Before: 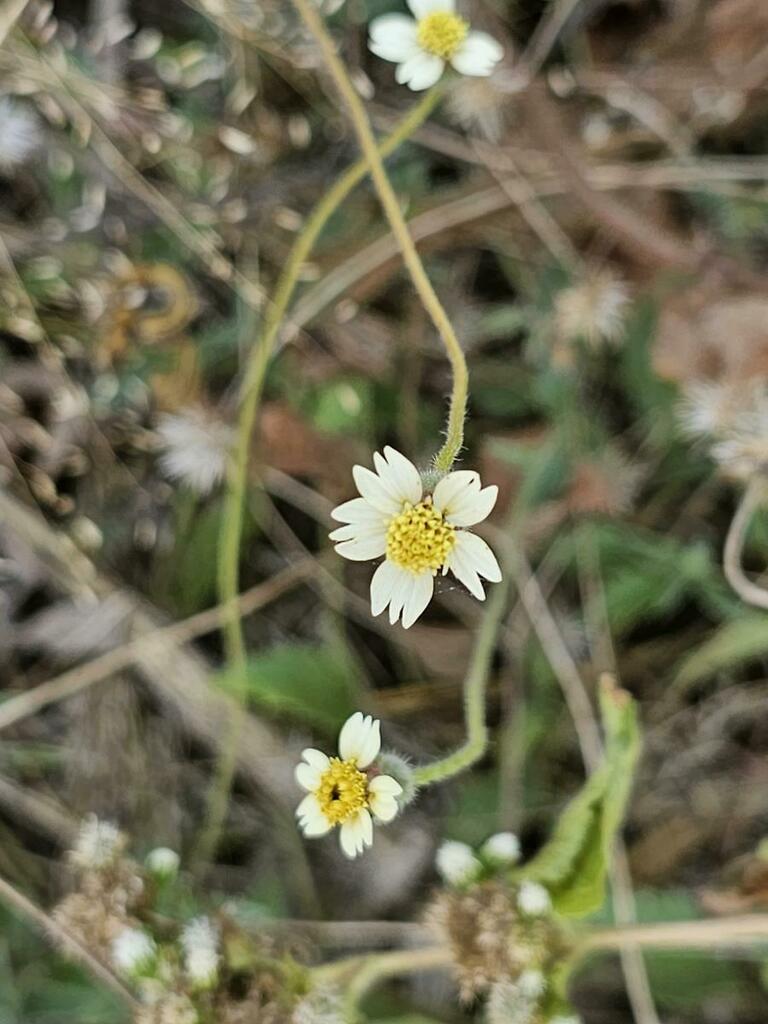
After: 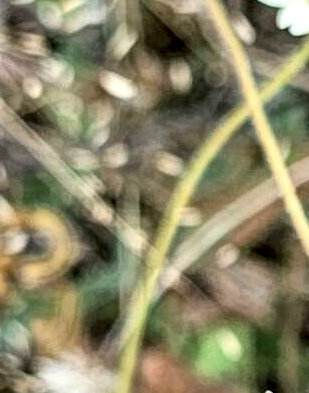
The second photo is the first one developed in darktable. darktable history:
crop: left 15.58%, top 5.445%, right 44.079%, bottom 56.169%
contrast brightness saturation: contrast 0.139, brightness 0.211
local contrast: highlights 64%, shadows 53%, detail 168%, midtone range 0.509
